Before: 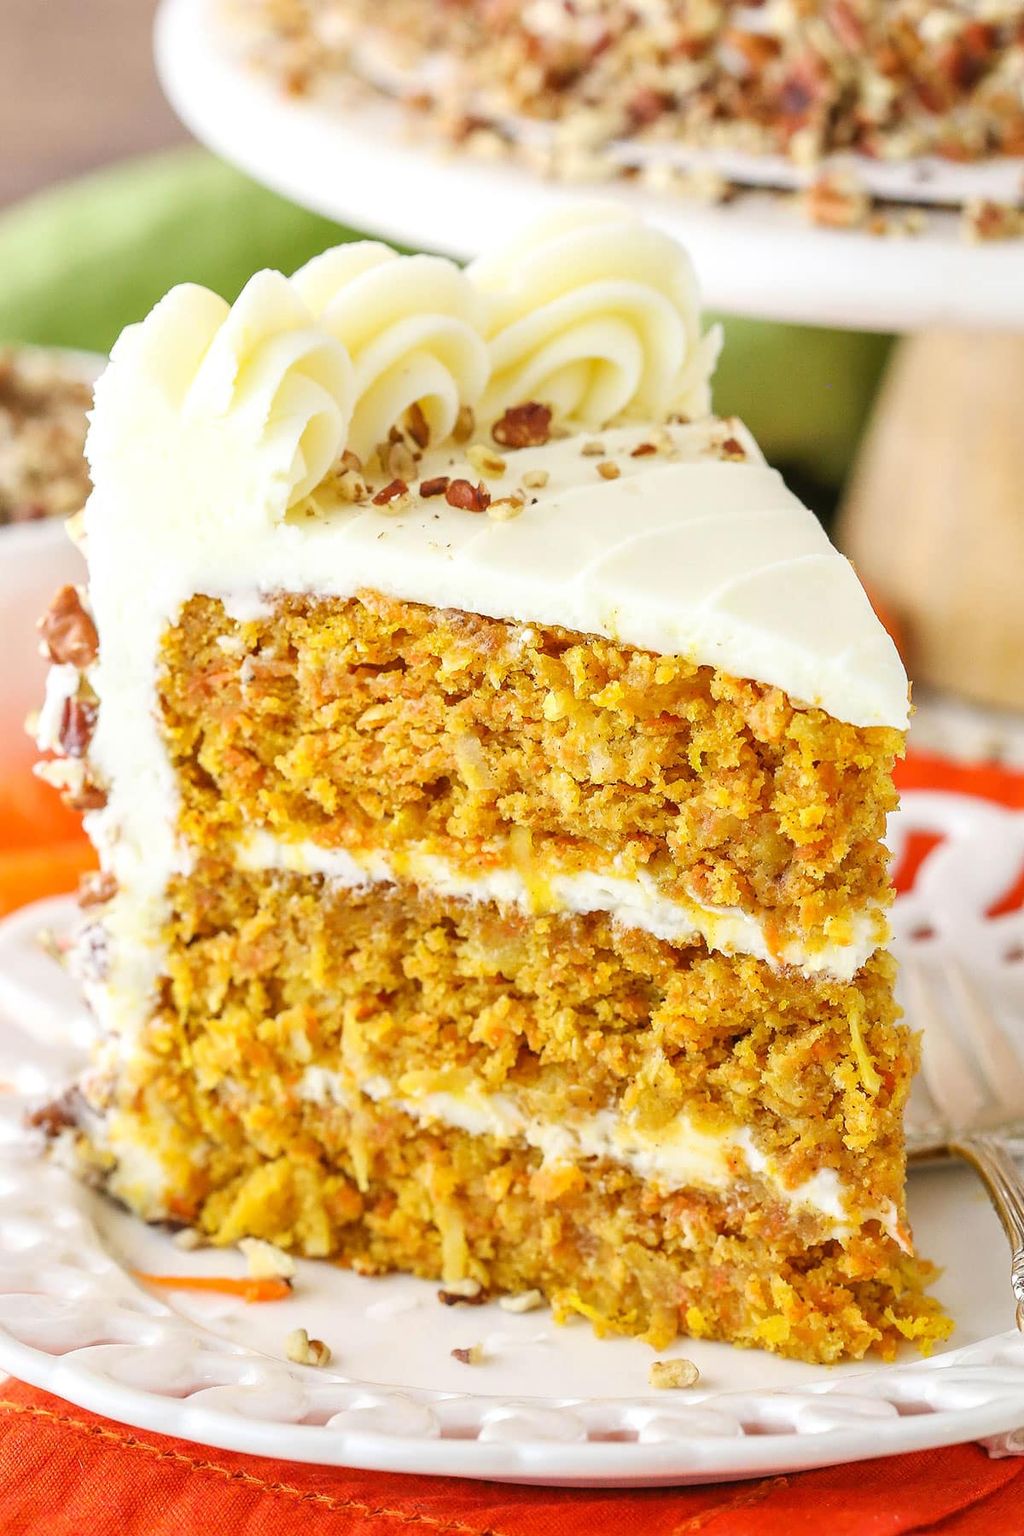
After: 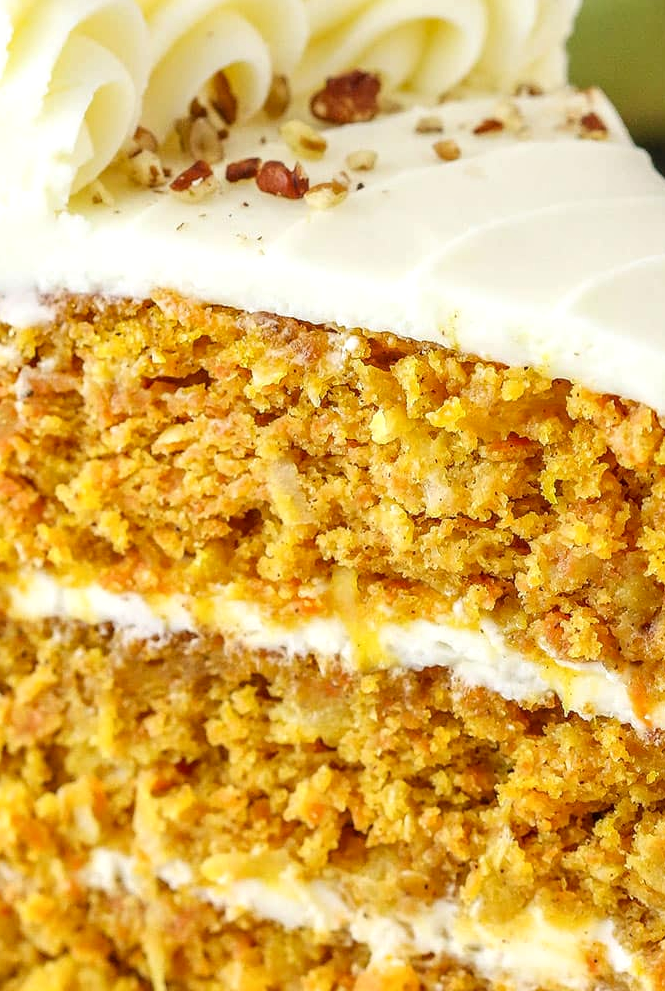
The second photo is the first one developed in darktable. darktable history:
crop and rotate: left 22.207%, top 22.331%, right 22.336%, bottom 22.563%
local contrast: on, module defaults
